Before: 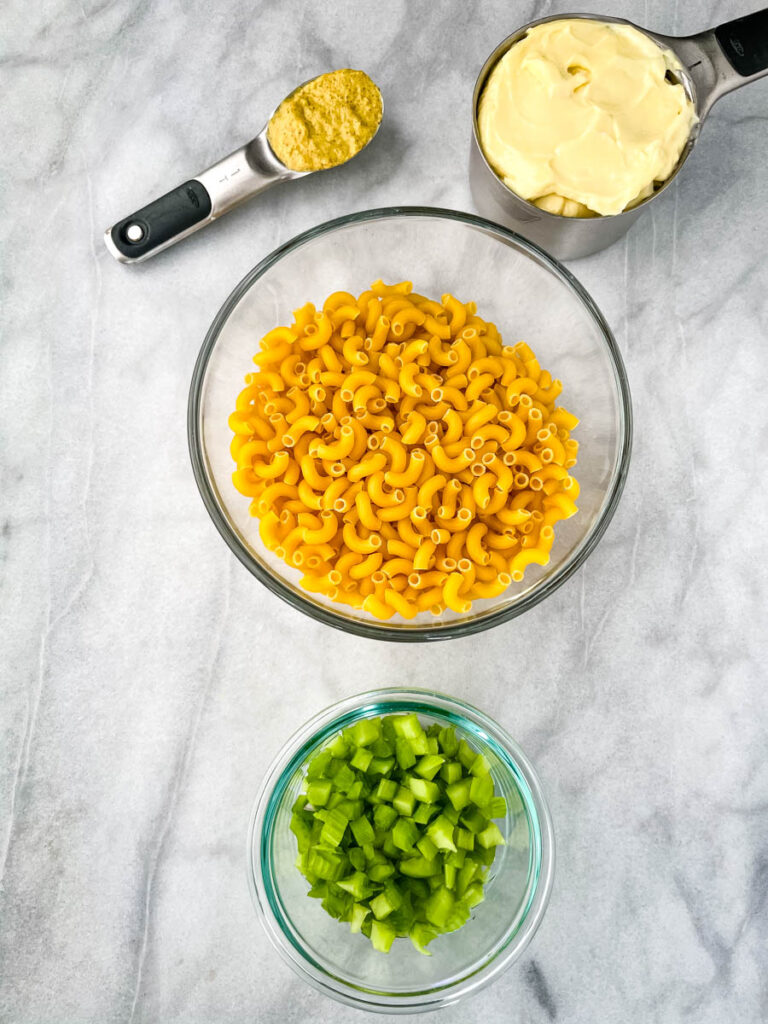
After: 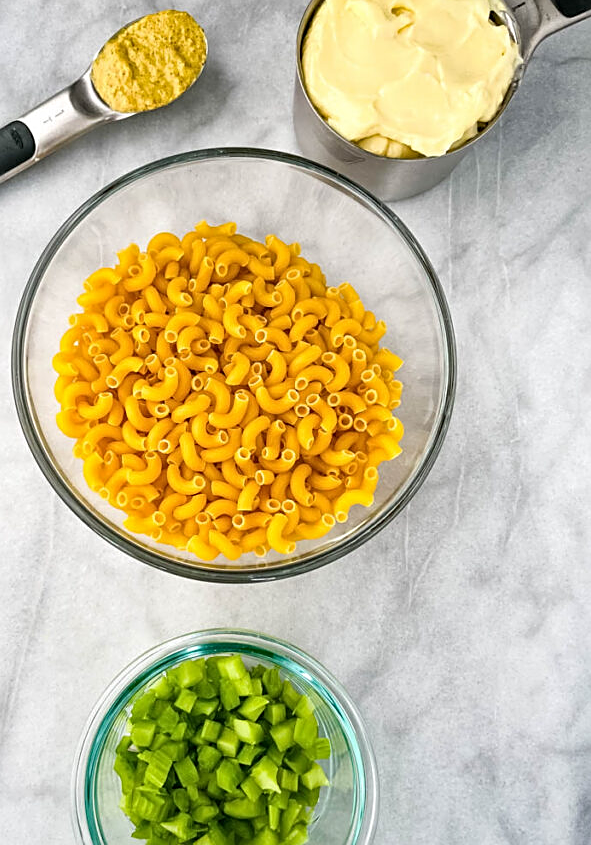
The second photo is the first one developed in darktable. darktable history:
sharpen: on, module defaults
crop: left 22.982%, top 5.836%, bottom 11.57%
haze removal: strength 0.023, distance 0.251, compatibility mode true, adaptive false
